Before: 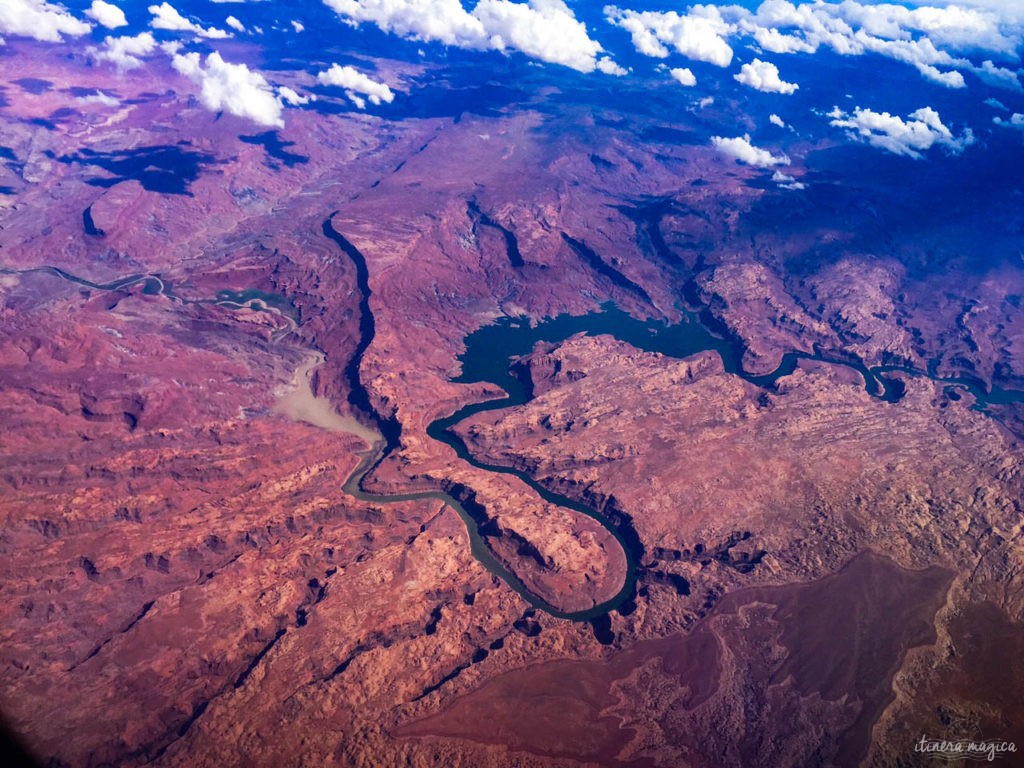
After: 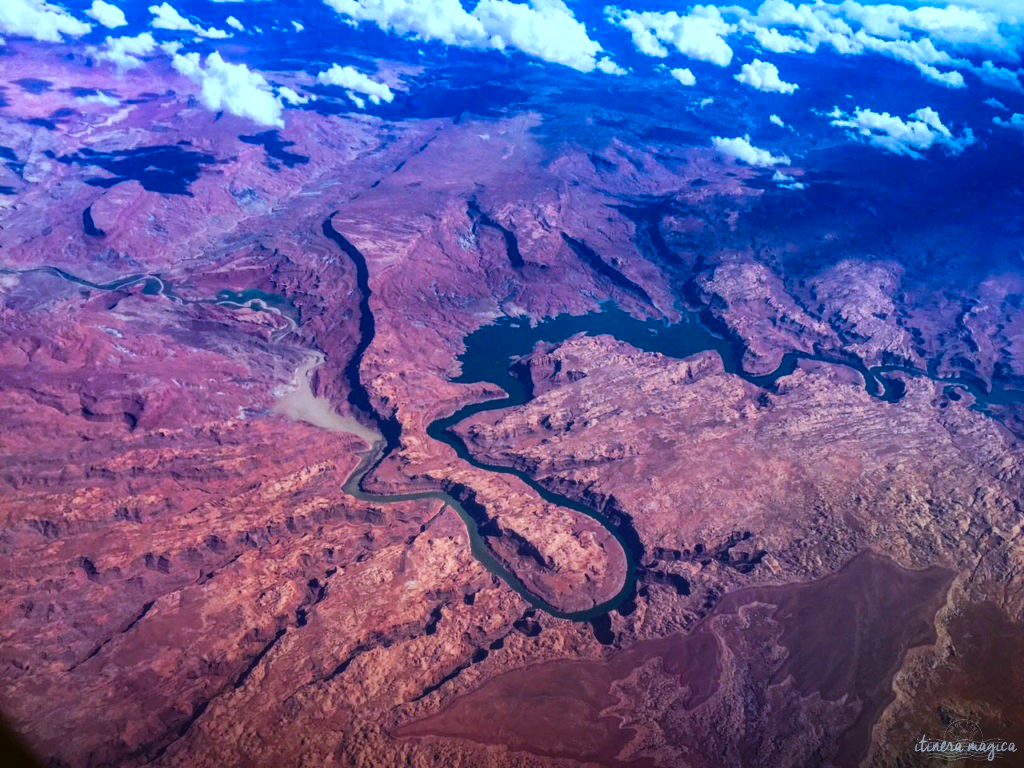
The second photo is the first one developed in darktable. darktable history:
color balance: lift [1.004, 1.002, 1.002, 0.998], gamma [1, 1.007, 1.002, 0.993], gain [1, 0.977, 1.013, 1.023], contrast -3.64%
local contrast: on, module defaults
color correction: highlights a* -9.73, highlights b* -21.22
exposure: black level correction -0.003, exposure 0.04 EV, compensate highlight preservation false
color balance rgb: perceptual saturation grading › global saturation 20%, global vibrance 20%
